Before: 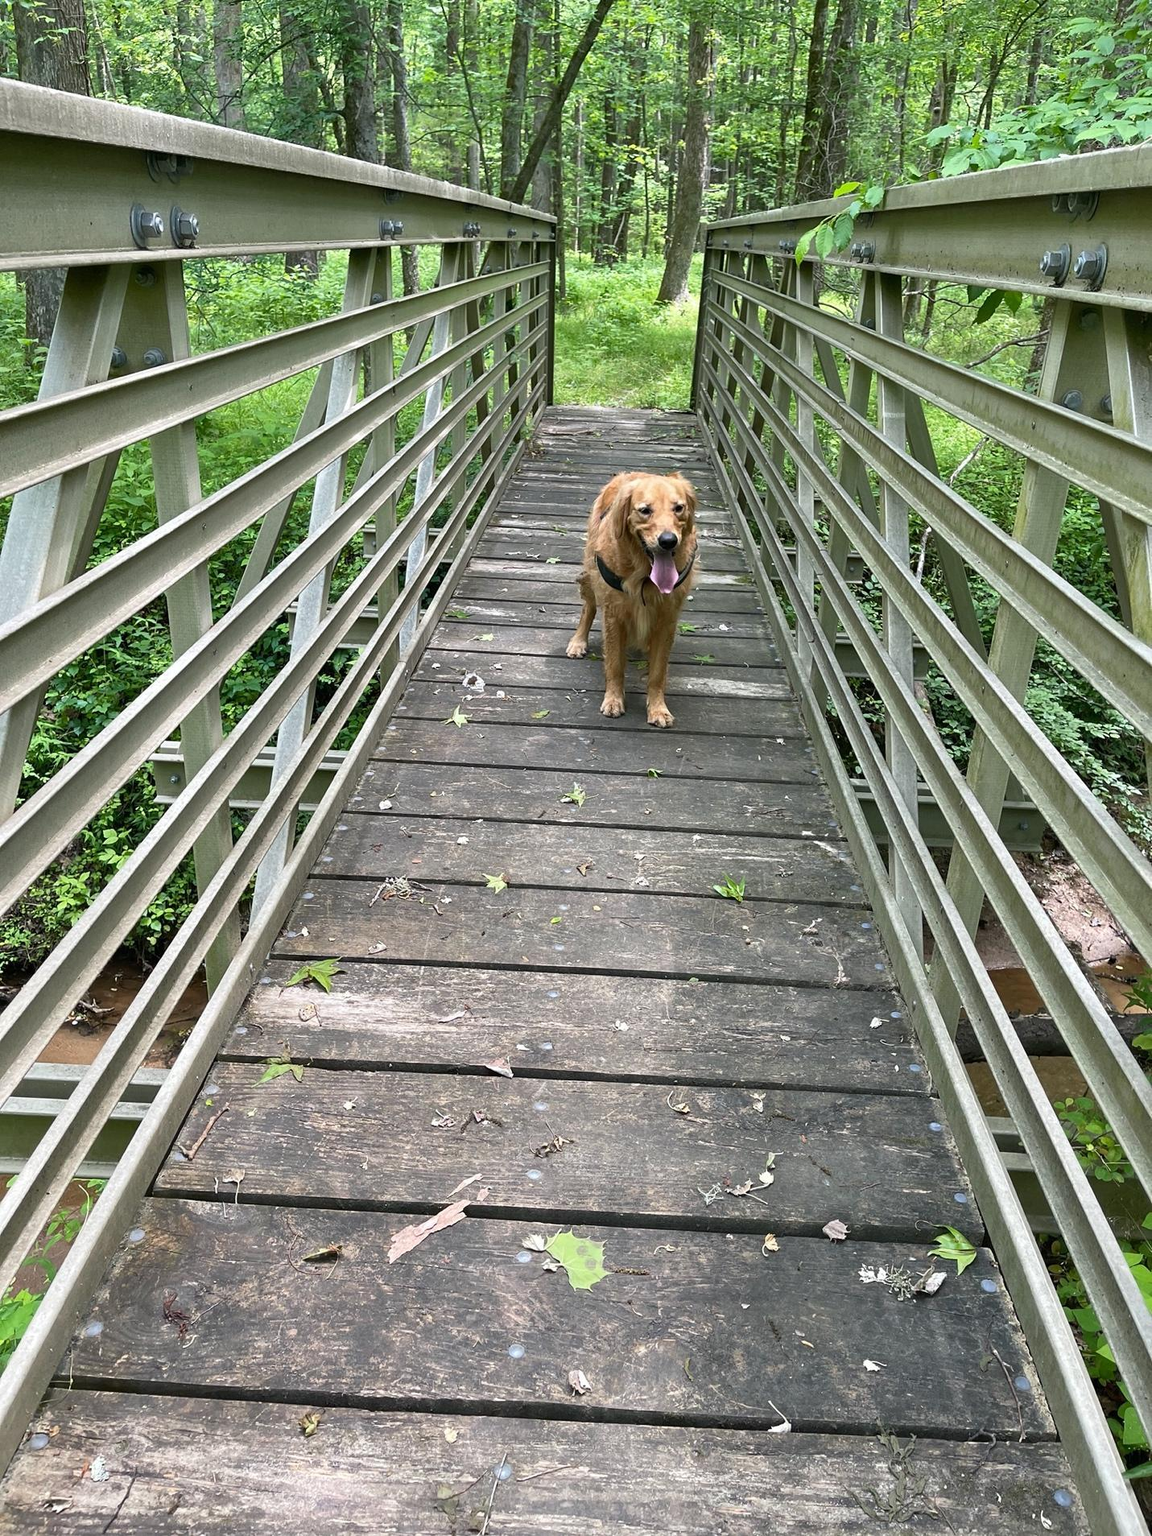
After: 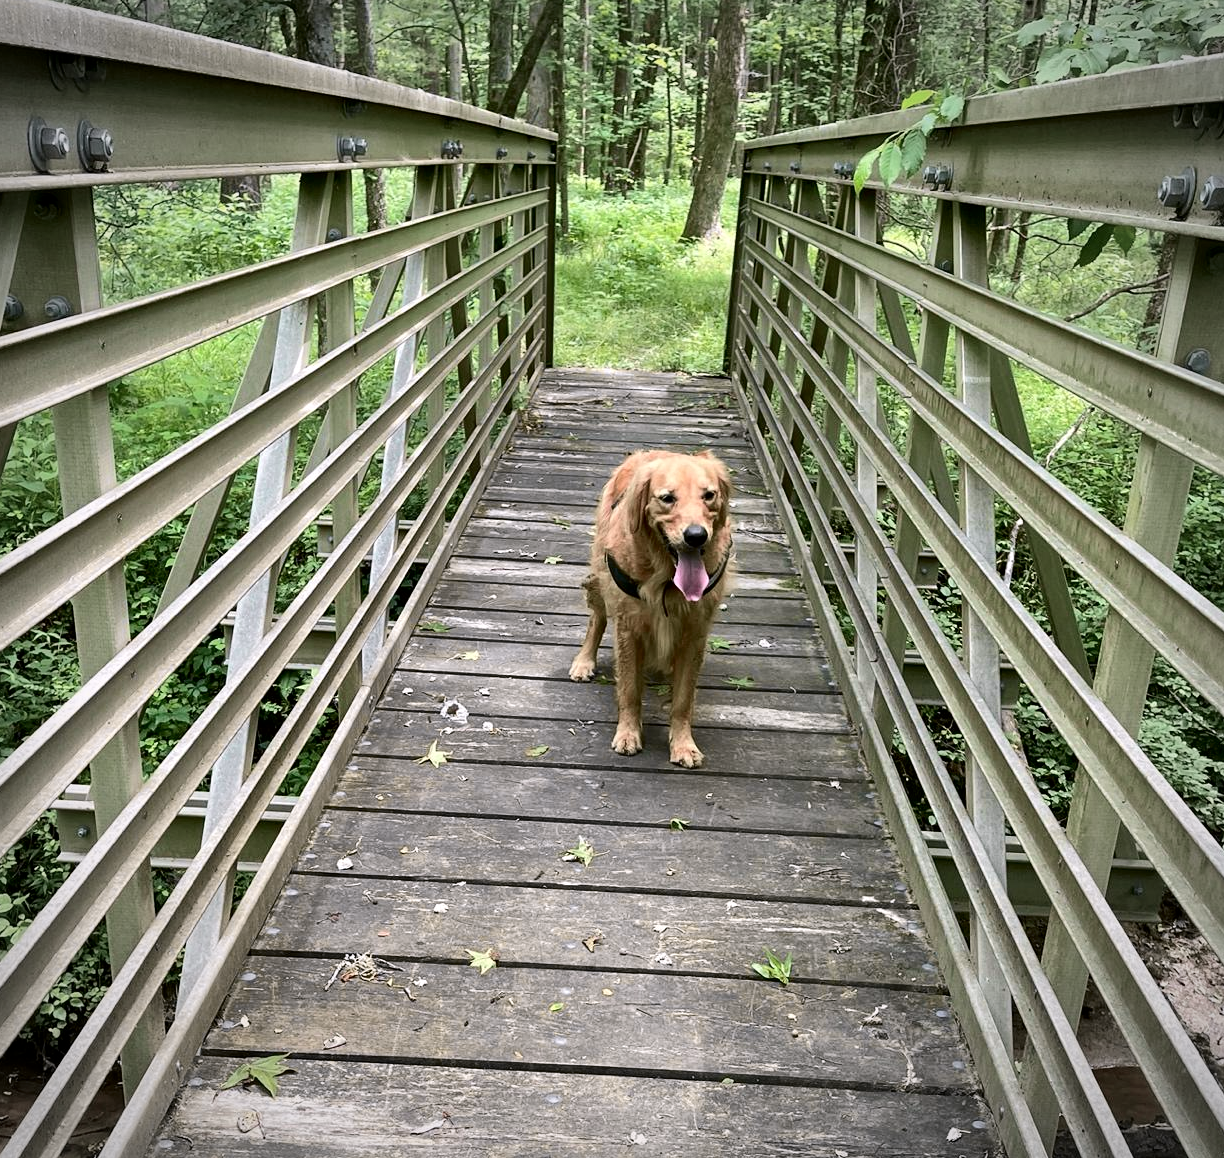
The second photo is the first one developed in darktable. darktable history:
tone curve: curves: ch0 [(0.003, 0) (0.066, 0.031) (0.163, 0.112) (0.264, 0.238) (0.395, 0.408) (0.517, 0.56) (0.684, 0.734) (0.791, 0.814) (1, 1)]; ch1 [(0, 0) (0.164, 0.115) (0.337, 0.332) (0.39, 0.398) (0.464, 0.461) (0.501, 0.5) (0.507, 0.5) (0.534, 0.532) (0.577, 0.59) (0.652, 0.681) (0.733, 0.749) (0.811, 0.796) (1, 1)]; ch2 [(0, 0) (0.337, 0.382) (0.464, 0.476) (0.501, 0.5) (0.527, 0.54) (0.551, 0.565) (0.6, 0.59) (0.687, 0.675) (1, 1)], color space Lab, independent channels
crop and rotate: left 9.378%, top 7.141%, right 5.046%, bottom 32.135%
vignetting: automatic ratio true
color correction: highlights a* 3.02, highlights b* -1.05, shadows a* -0.115, shadows b* 2.48, saturation 0.981
local contrast: mode bilateral grid, contrast 20, coarseness 49, detail 119%, midtone range 0.2
